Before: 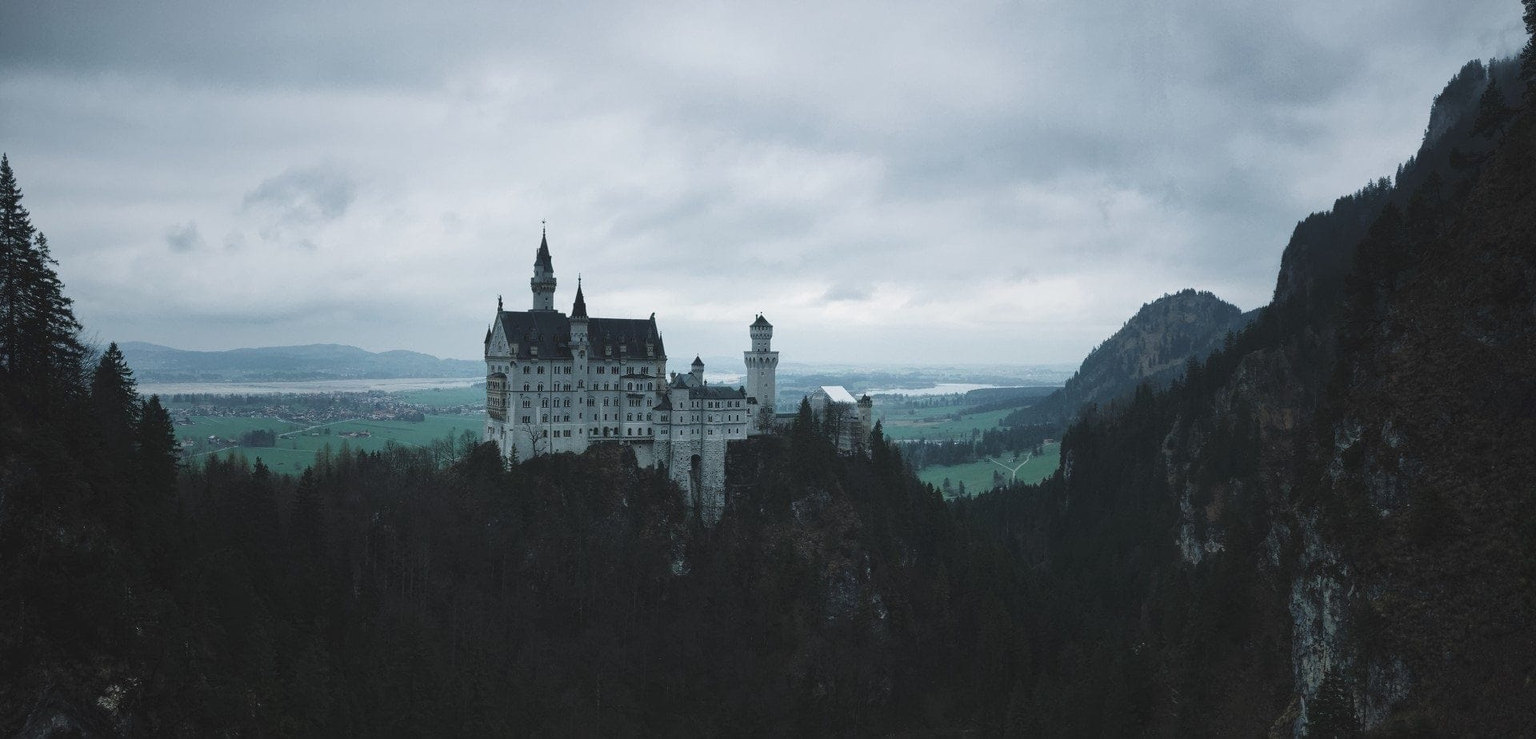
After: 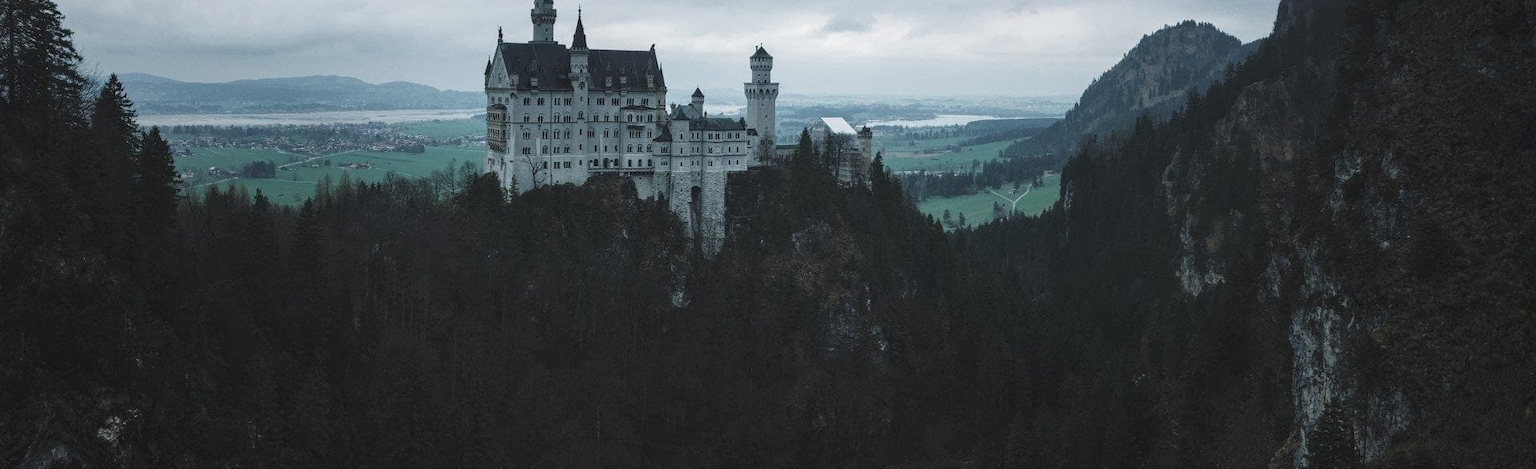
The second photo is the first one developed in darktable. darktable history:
local contrast: on, module defaults
crop and rotate: top 36.435%
